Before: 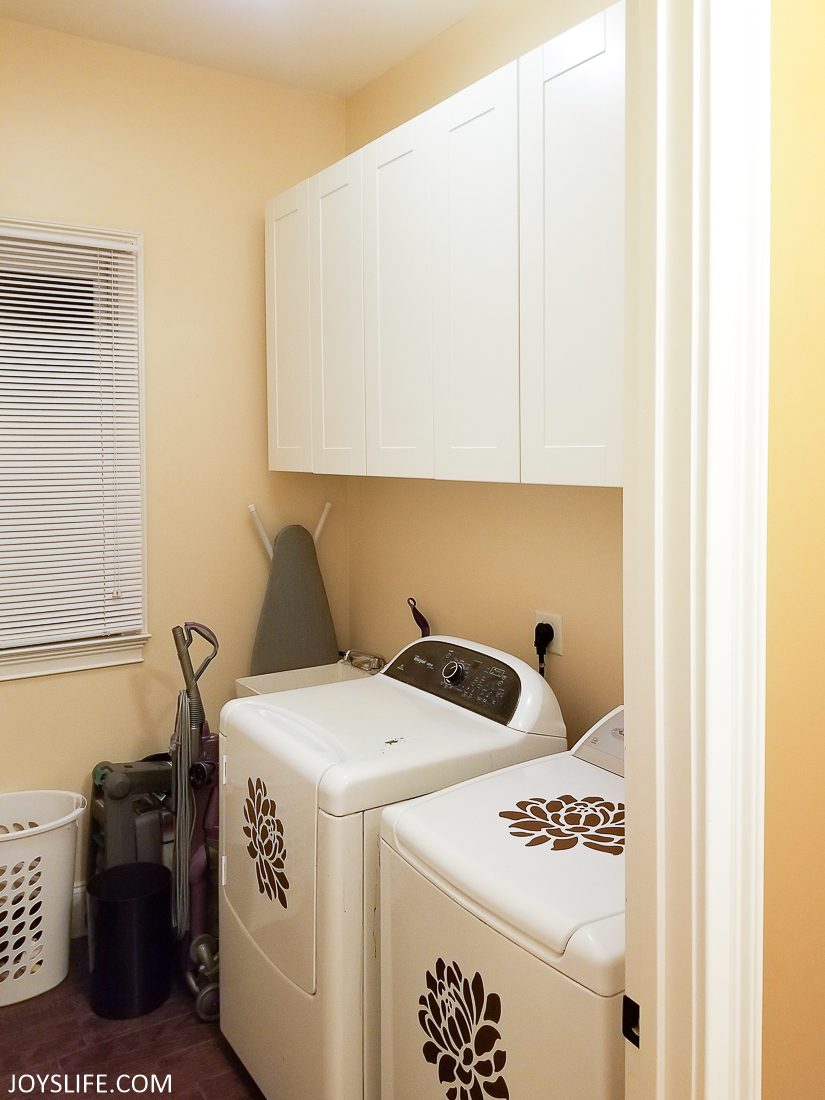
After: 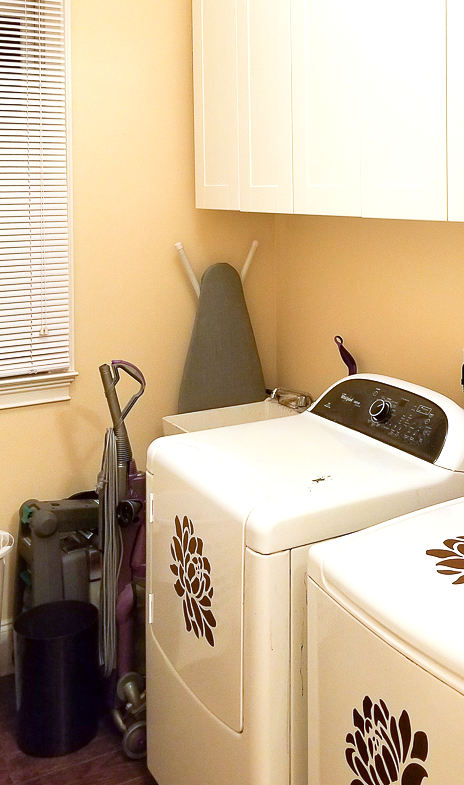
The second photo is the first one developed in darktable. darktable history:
crop: left 8.966%, top 23.852%, right 34.699%, bottom 4.703%
exposure: black level correction 0.001, exposure 0.5 EV, compensate exposure bias true, compensate highlight preservation false
contrast brightness saturation: saturation 0.18
